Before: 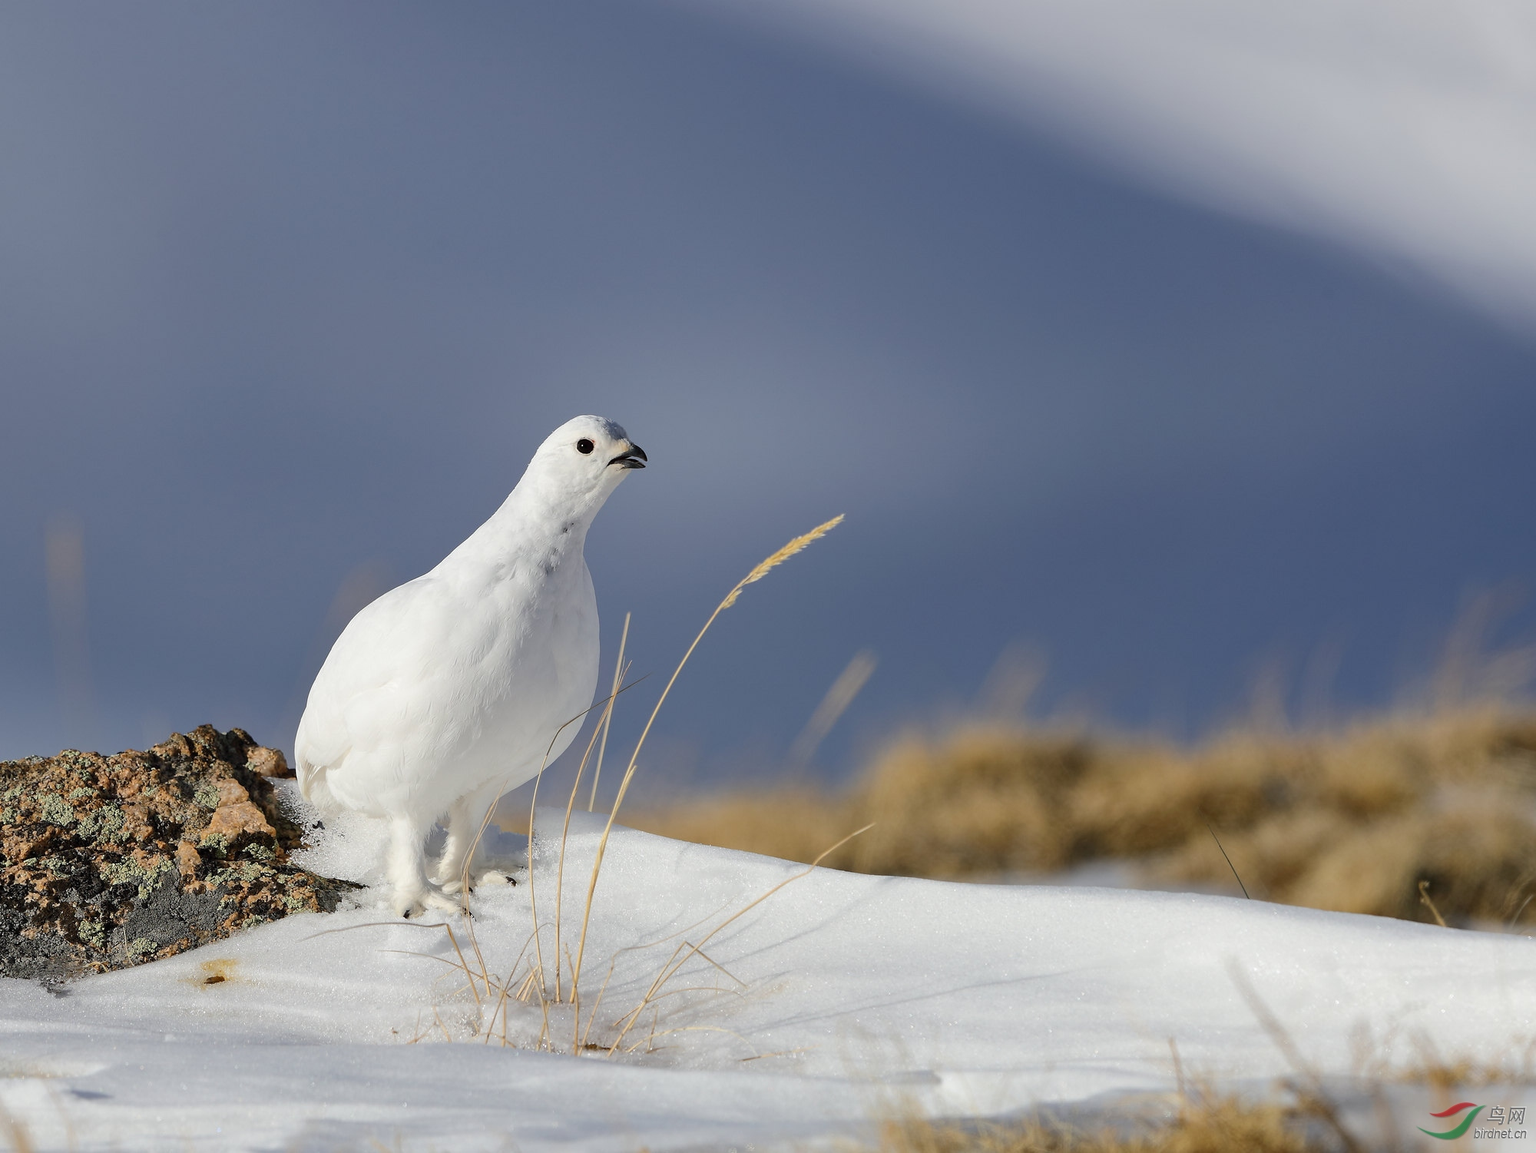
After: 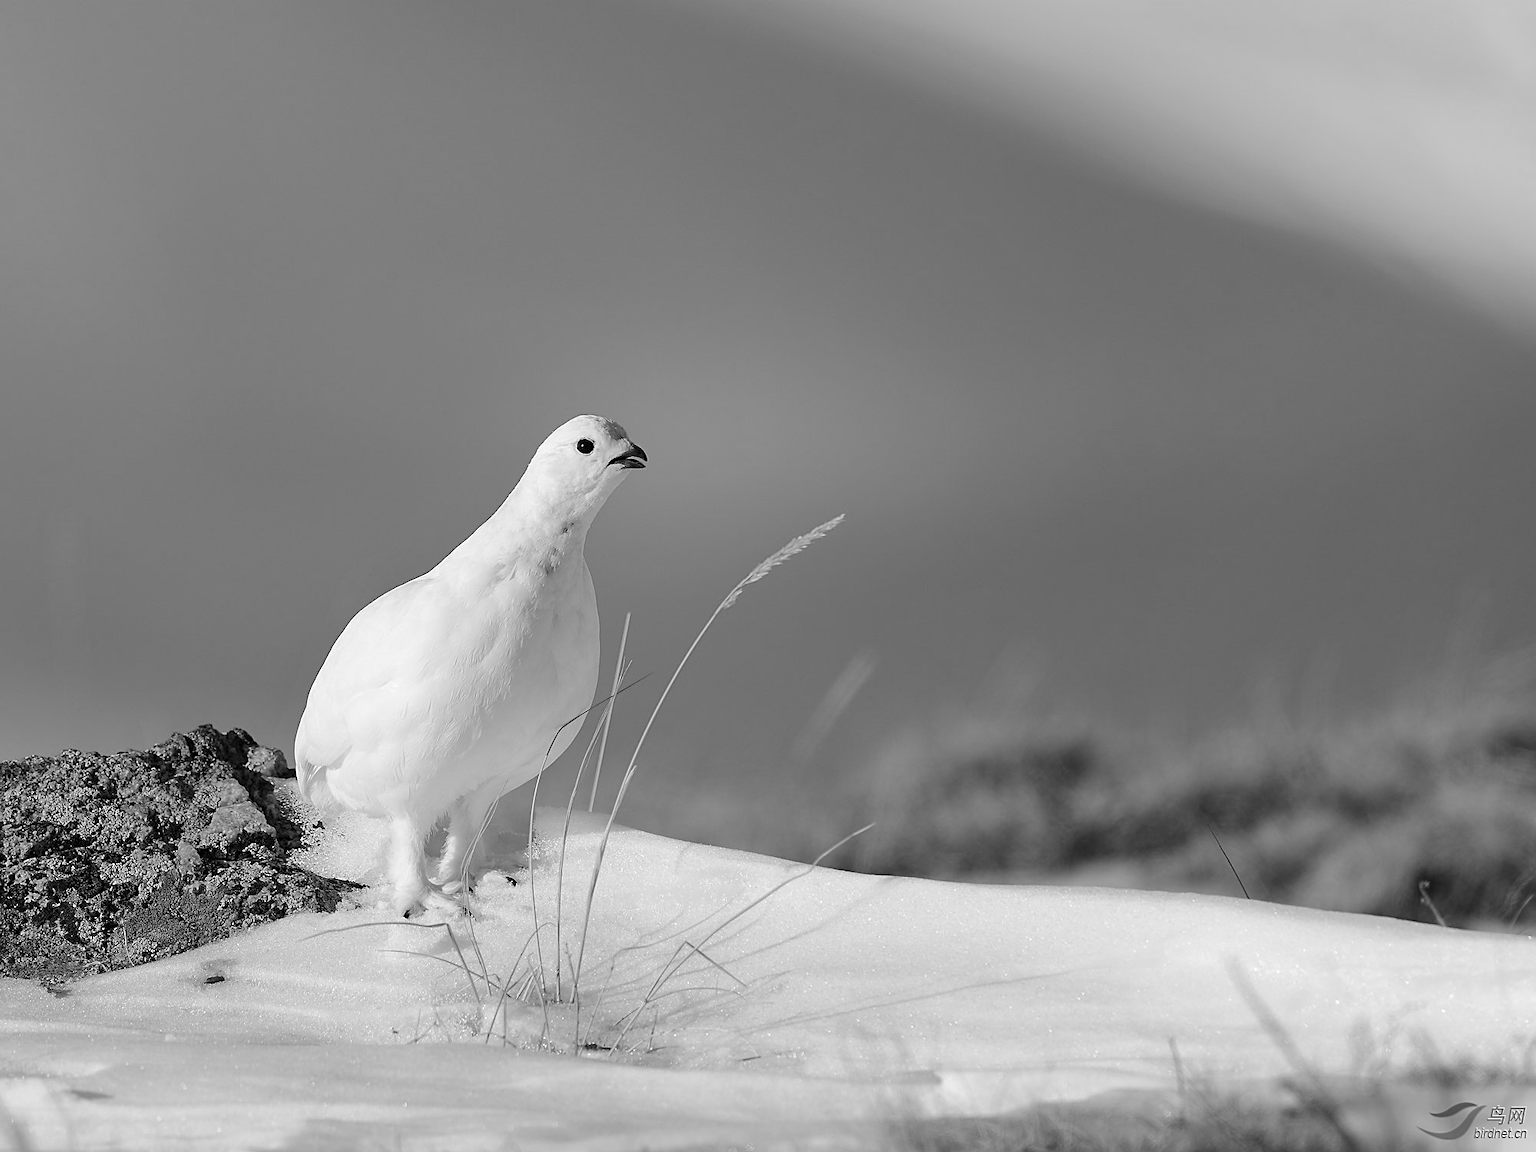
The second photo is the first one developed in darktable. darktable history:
sharpen: on, module defaults
color calibration: output gray [0.25, 0.35, 0.4, 0], x 0.383, y 0.372, temperature 3905.17 K
